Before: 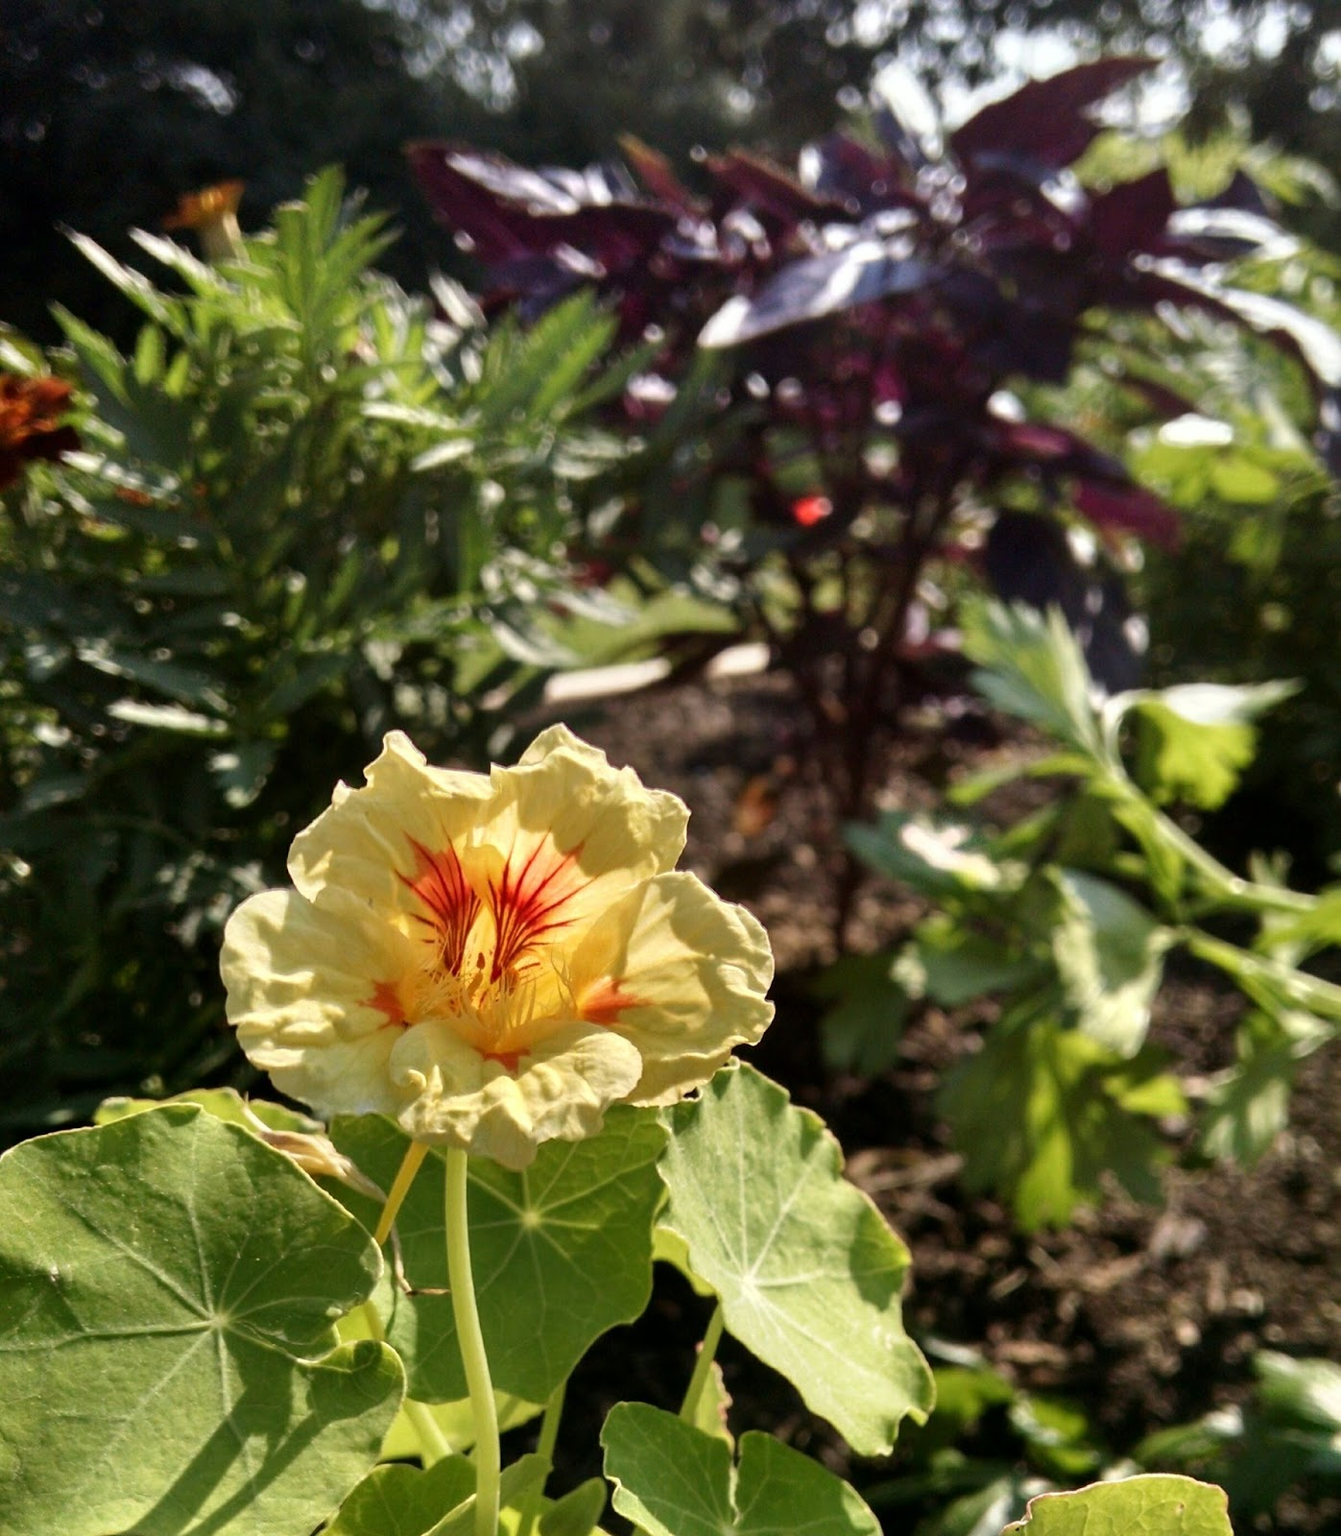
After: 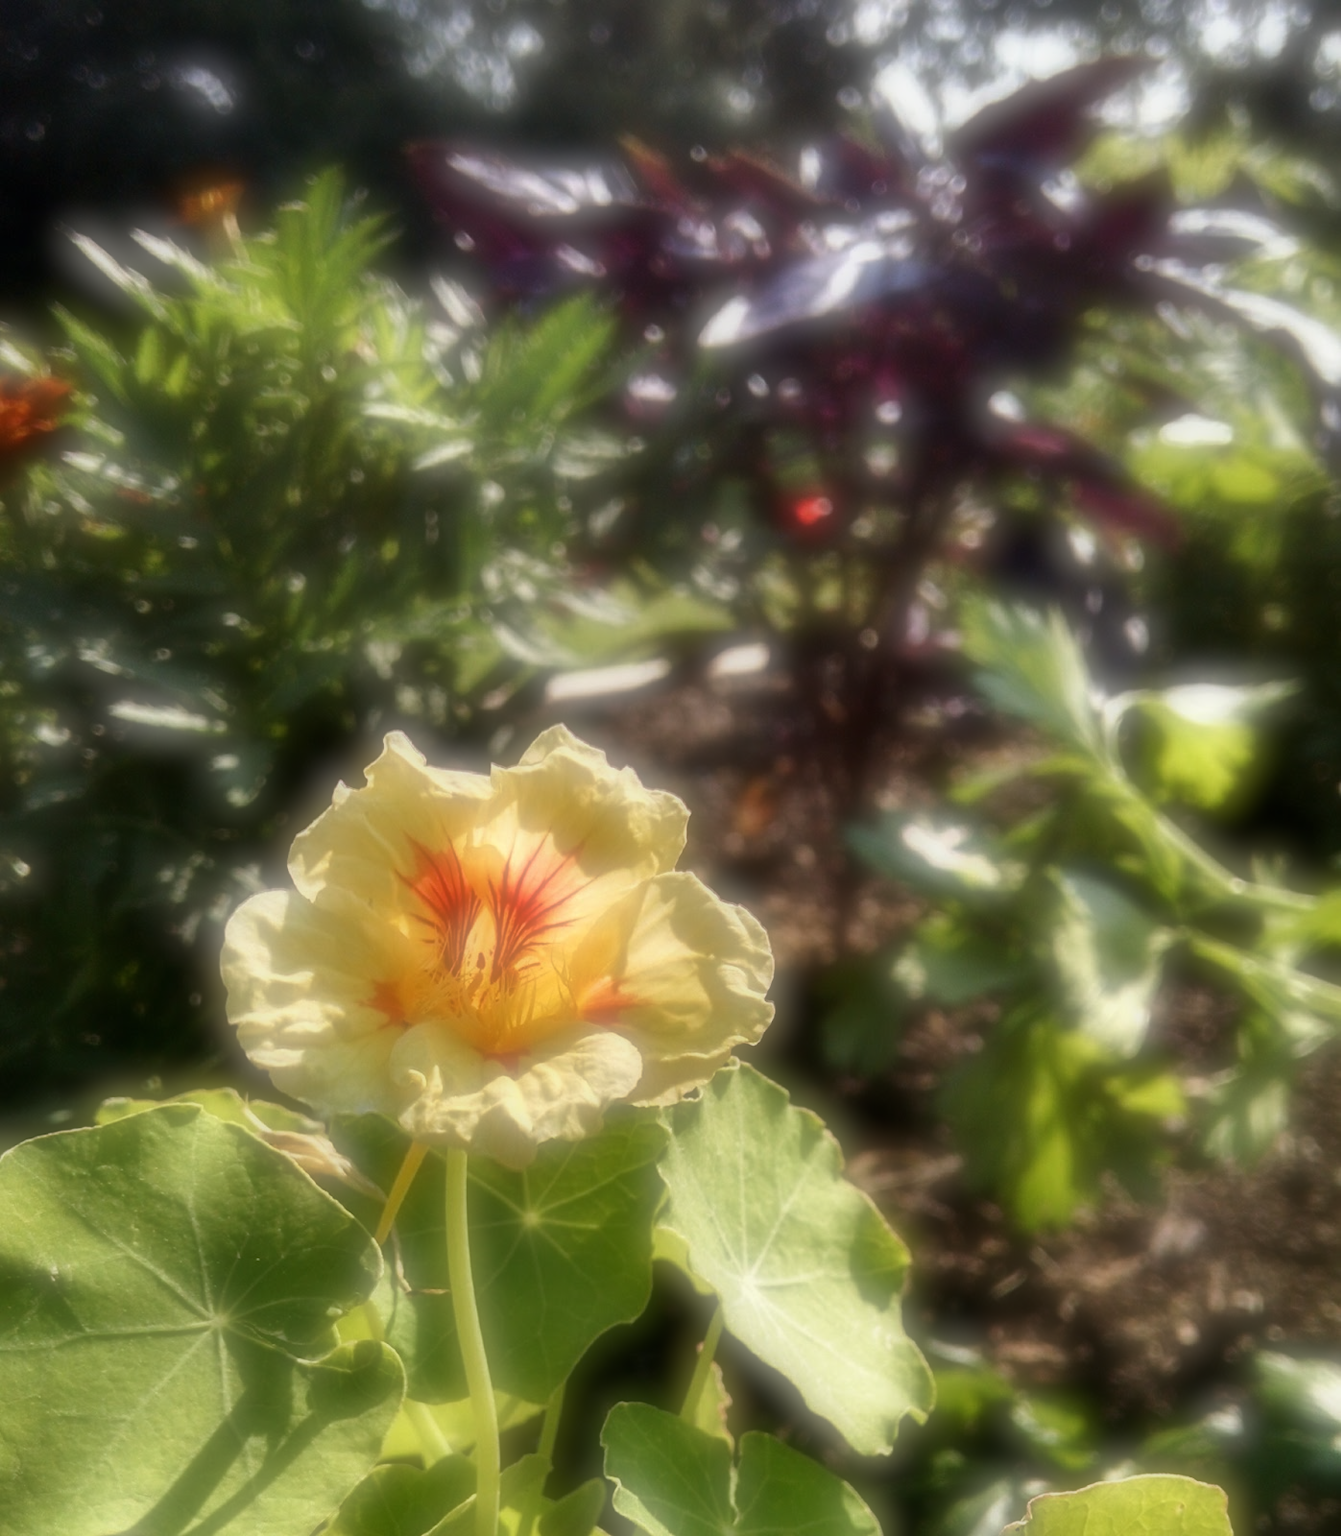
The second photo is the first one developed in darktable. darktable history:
tone equalizer: on, module defaults
soften: on, module defaults
